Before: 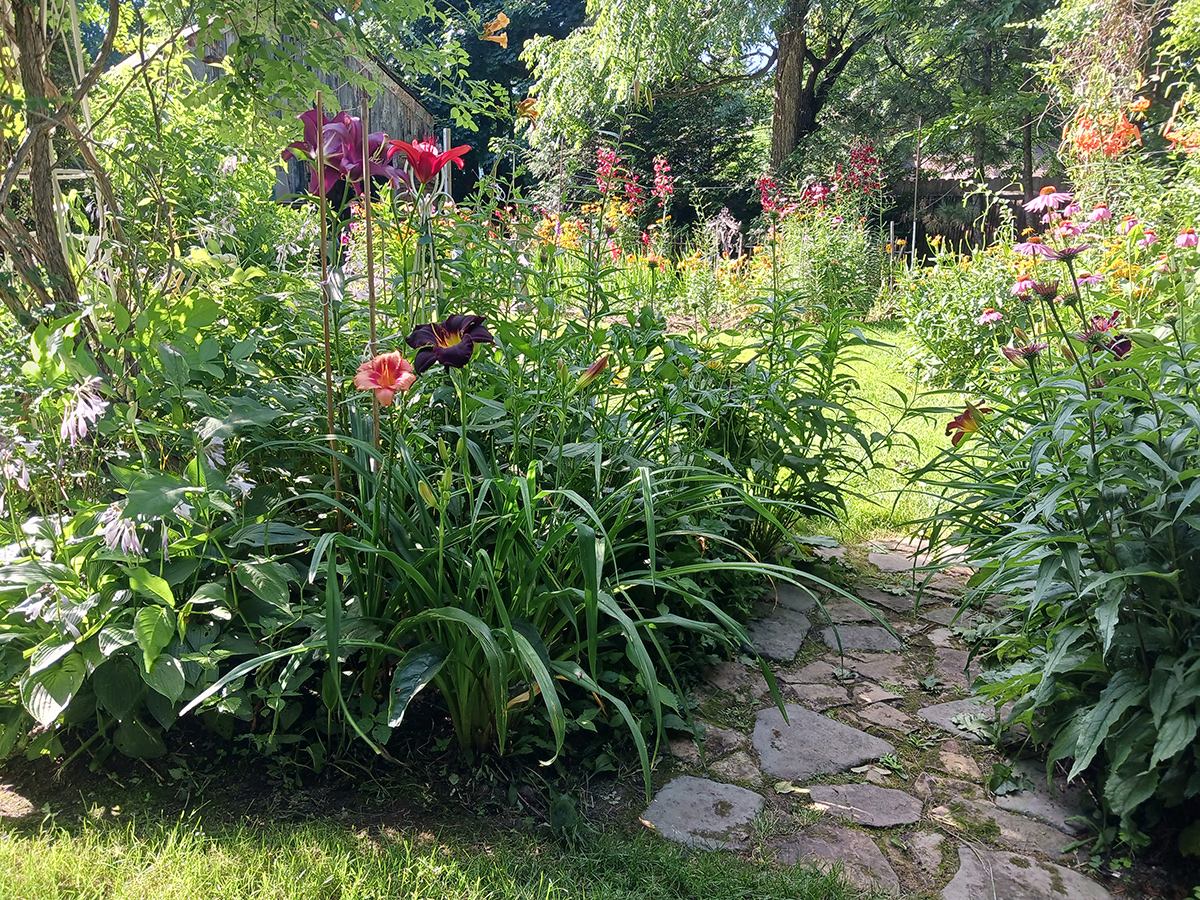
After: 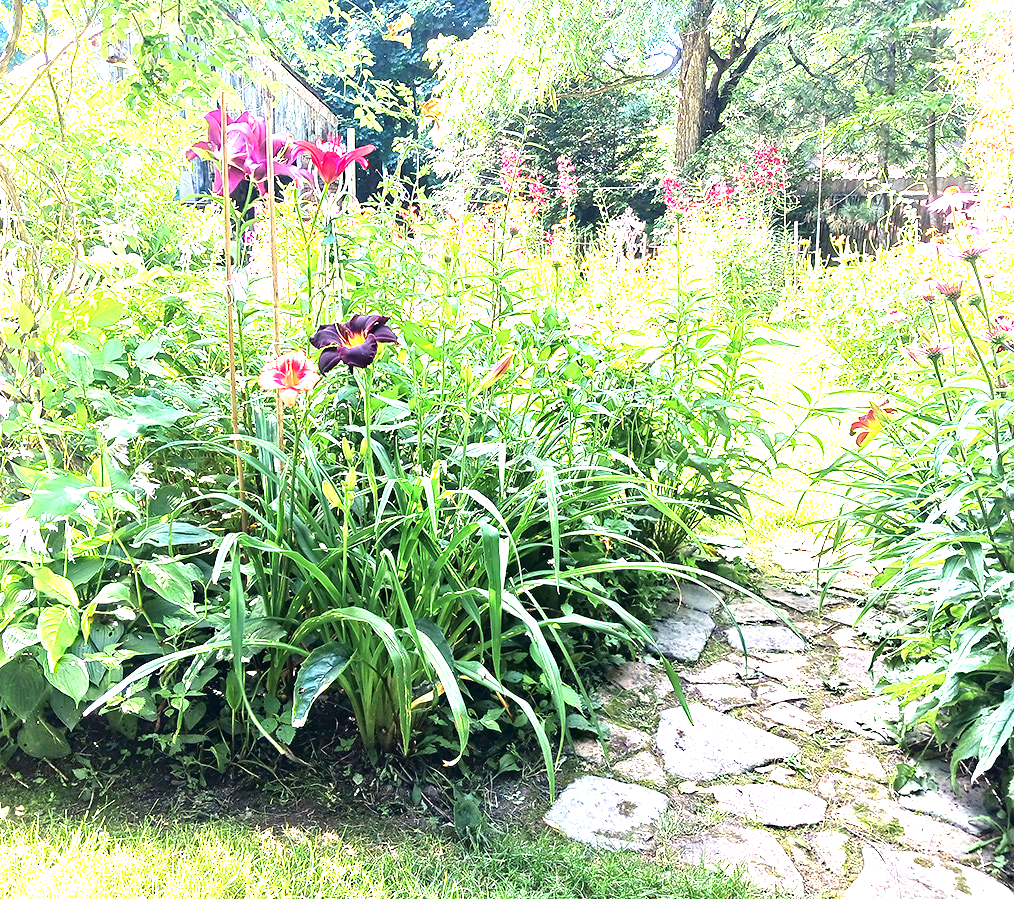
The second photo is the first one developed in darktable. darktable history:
crop: left 8.027%, right 7.438%
tone equalizer: -8 EV -0.743 EV, -7 EV -0.67 EV, -6 EV -0.609 EV, -5 EV -0.391 EV, -3 EV 0.384 EV, -2 EV 0.6 EV, -1 EV 0.684 EV, +0 EV 0.755 EV
haze removal: compatibility mode true, adaptive false
exposure: black level correction 0, exposure 2.001 EV, compensate highlight preservation false
